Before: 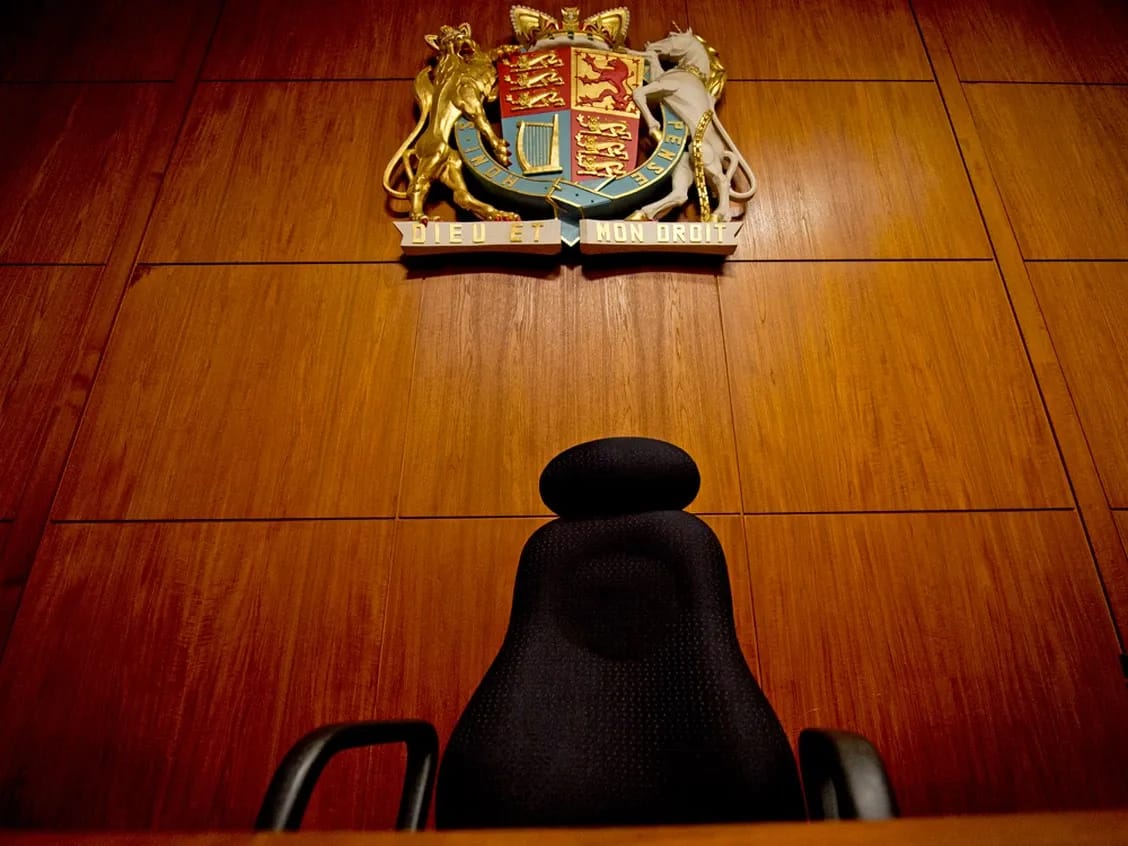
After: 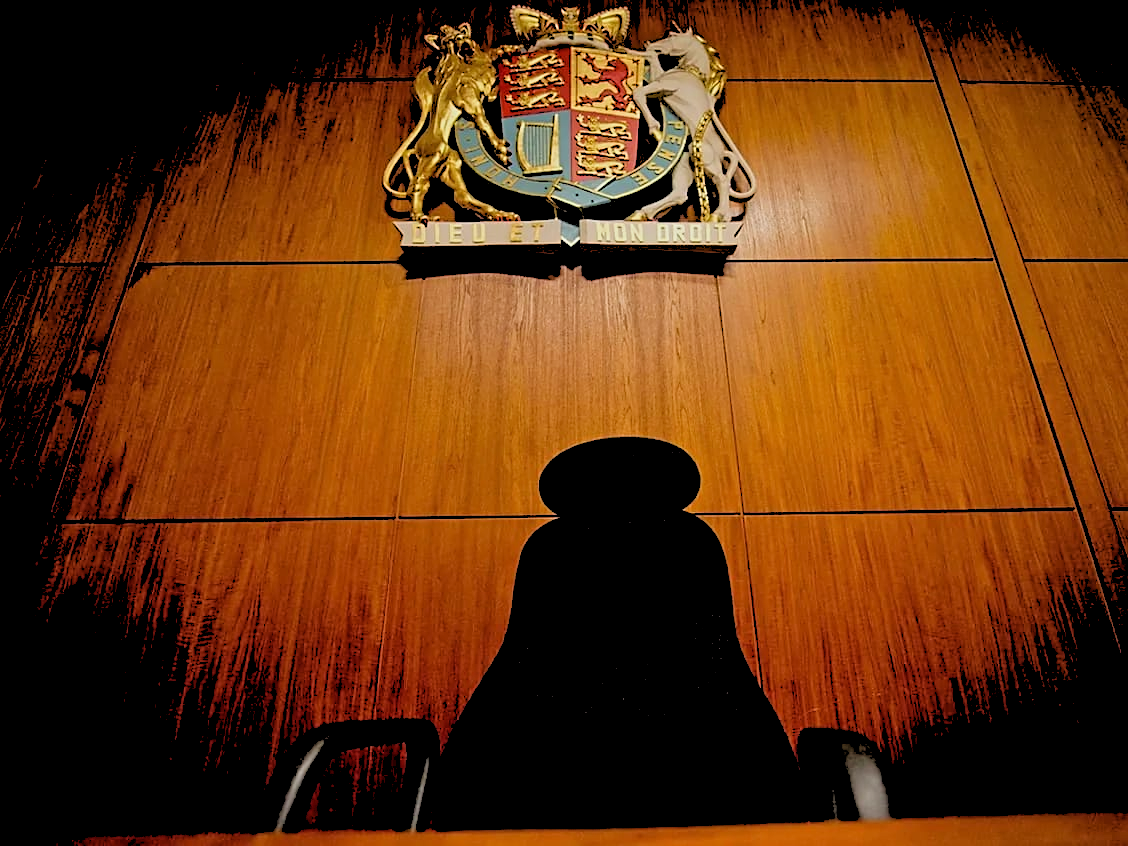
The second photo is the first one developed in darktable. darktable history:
sharpen: on, module defaults
rgb levels: levels [[0.027, 0.429, 0.996], [0, 0.5, 1], [0, 0.5, 1]]
graduated density: rotation 5.63°, offset 76.9
